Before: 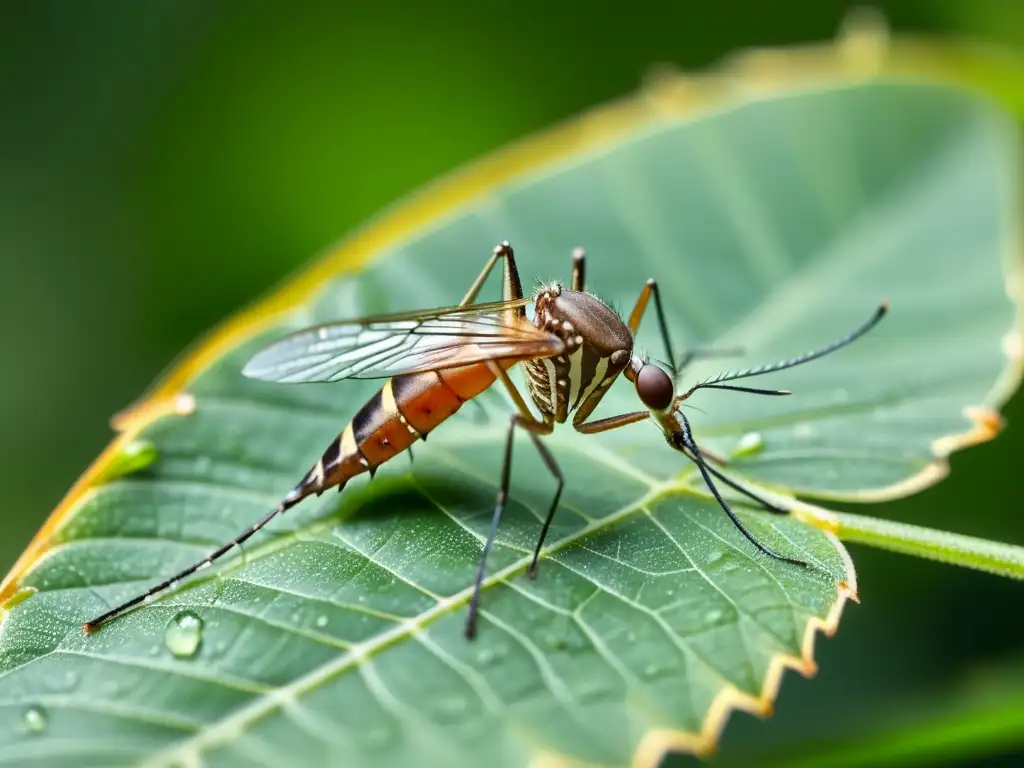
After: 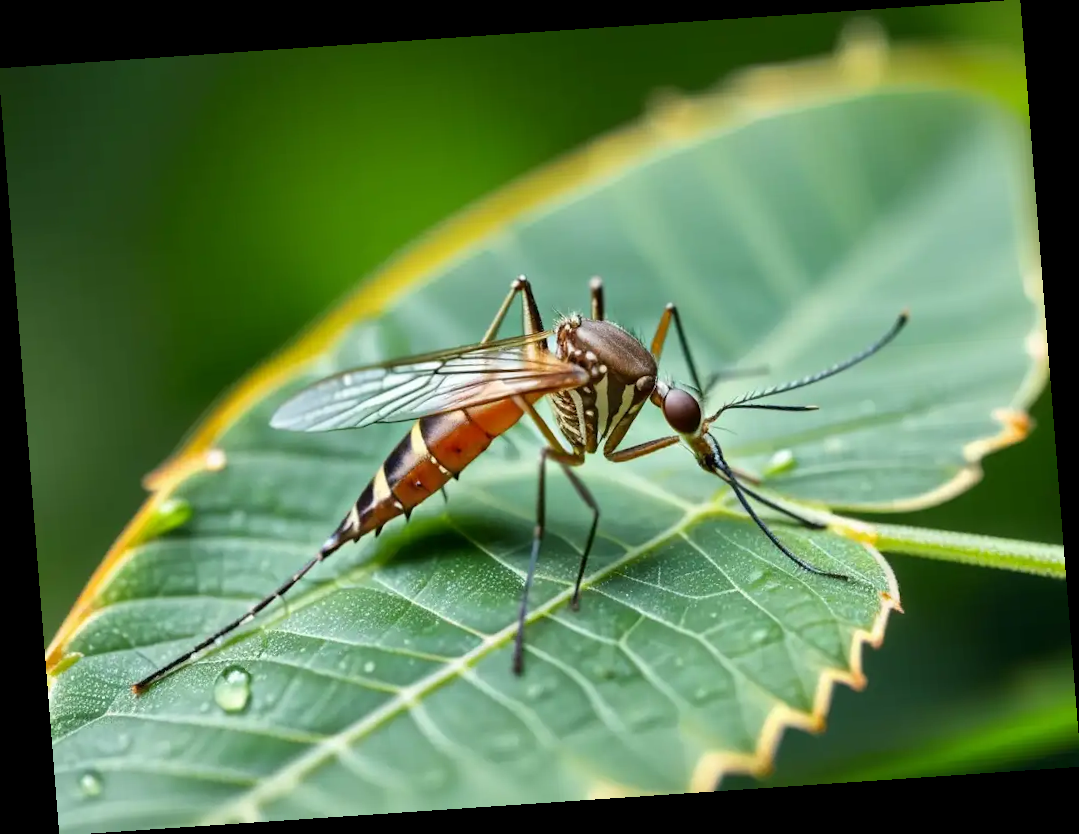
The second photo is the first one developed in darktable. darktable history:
rotate and perspective: rotation -4.2°, shear 0.006, automatic cropping off
crop and rotate: left 0.126%
